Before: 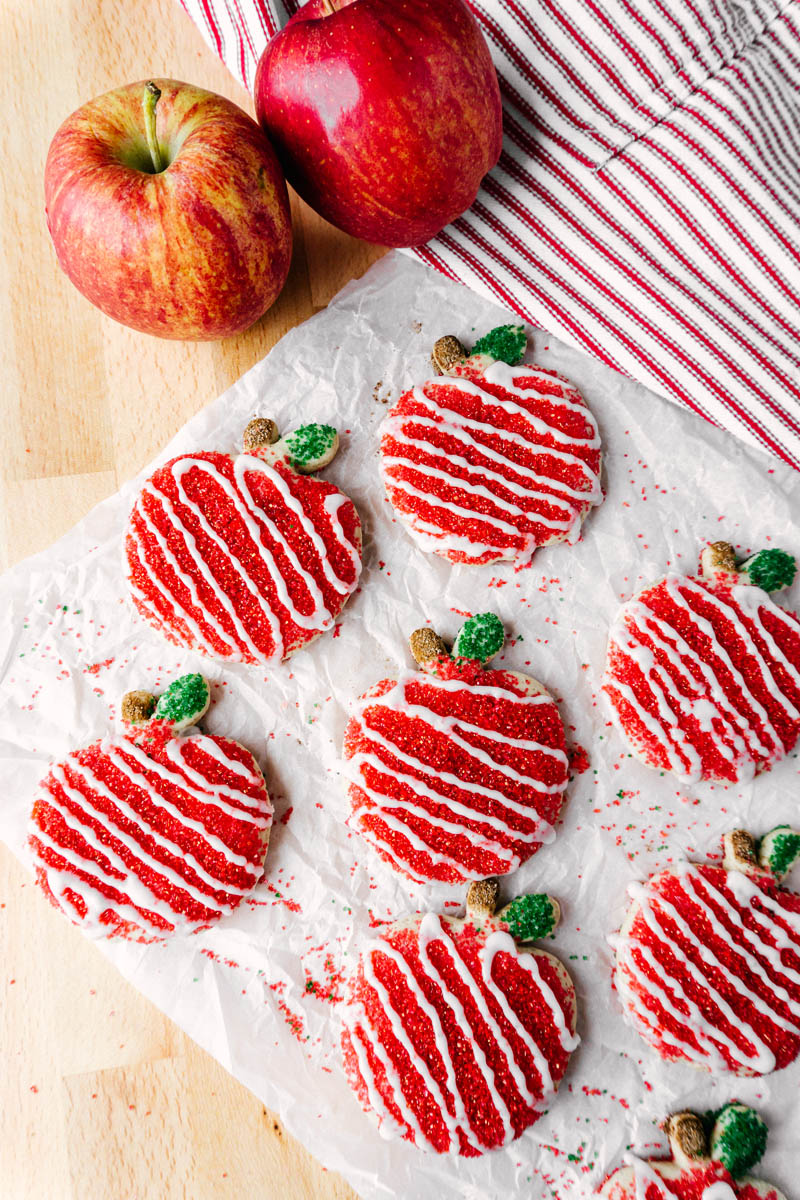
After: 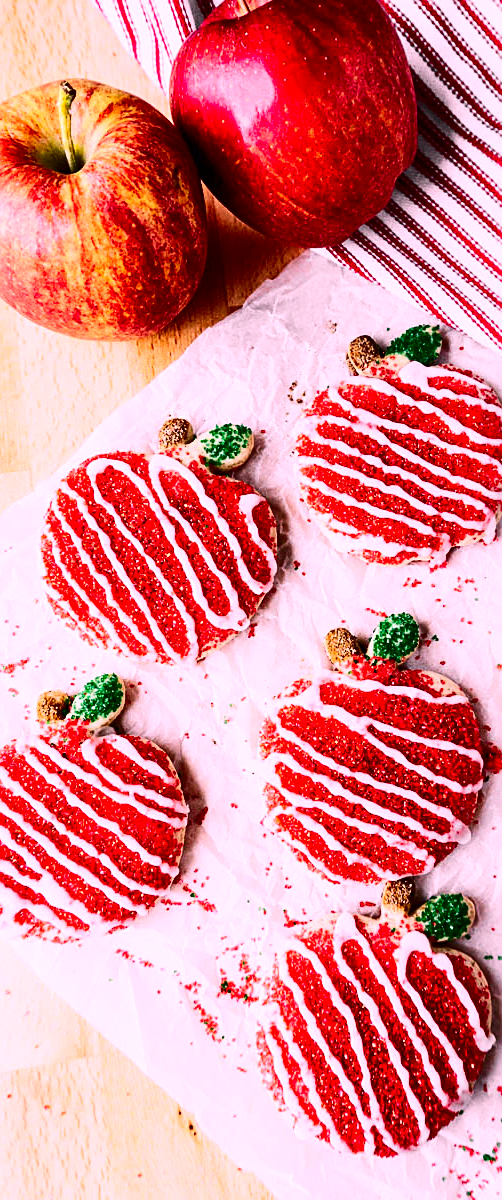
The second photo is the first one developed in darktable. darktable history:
crop: left 10.644%, right 26.528%
contrast brightness saturation: contrast 0.32, brightness -0.08, saturation 0.17
sharpen: on, module defaults
white balance: red 1.188, blue 1.11
